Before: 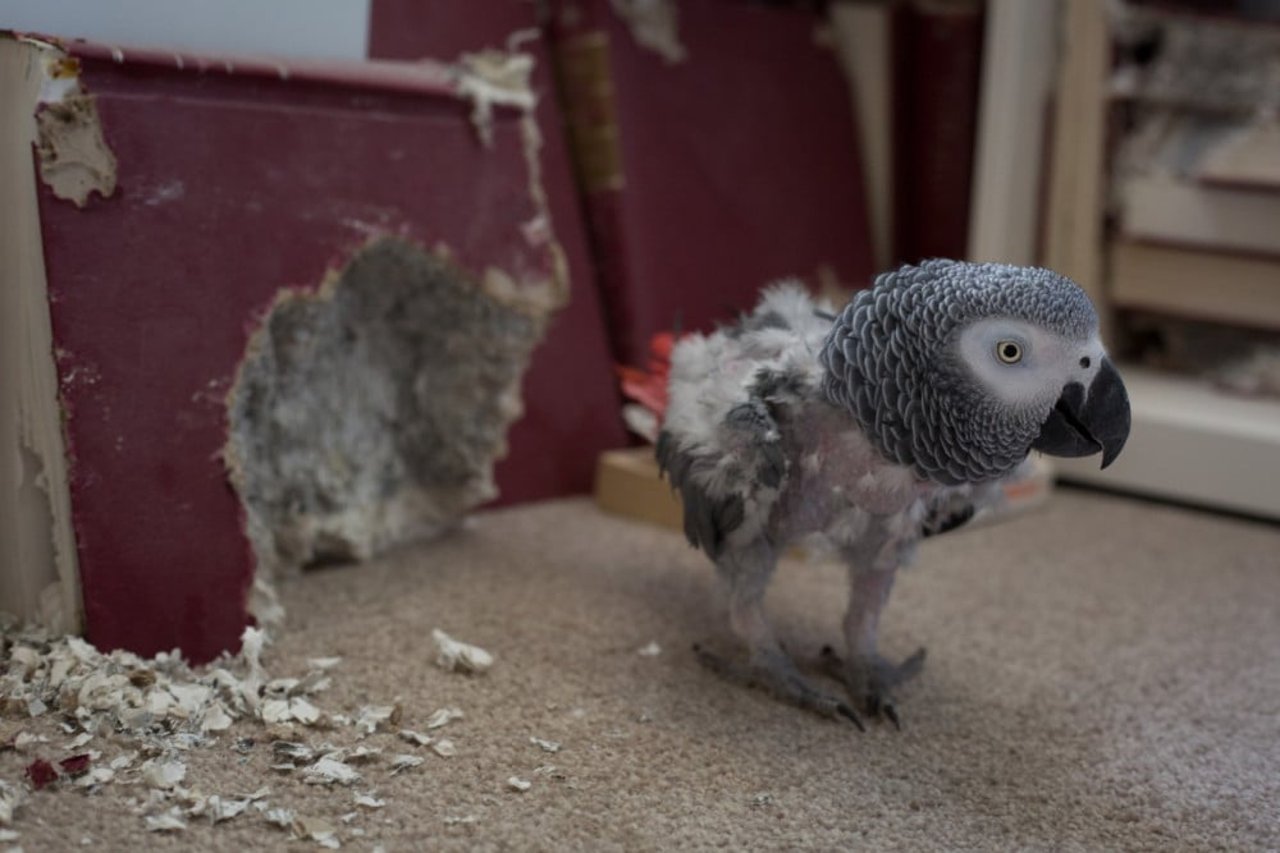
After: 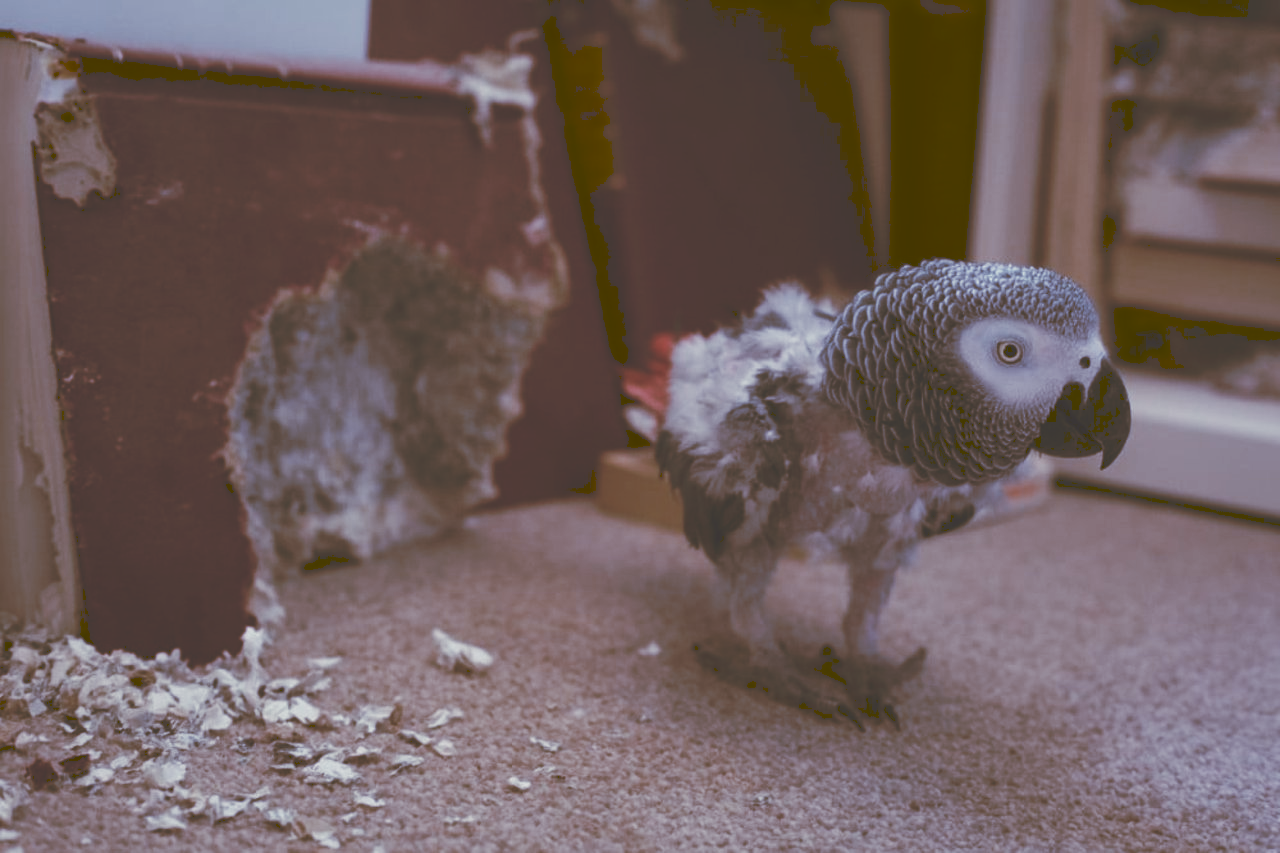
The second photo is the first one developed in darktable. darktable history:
tone curve: curves: ch0 [(0, 0) (0.003, 0.224) (0.011, 0.229) (0.025, 0.234) (0.044, 0.242) (0.069, 0.249) (0.1, 0.256) (0.136, 0.265) (0.177, 0.285) (0.224, 0.304) (0.277, 0.337) (0.335, 0.385) (0.399, 0.435) (0.468, 0.507) (0.543, 0.59) (0.623, 0.674) (0.709, 0.763) (0.801, 0.852) (0.898, 0.931) (1, 1)], preserve colors none
color look up table: target L [91.34, 85.07, 78.7, 77.31, 68.11, 58.06, 59.7, 46.86, 51.62, 40.44, 22.48, 200.79, 102.86, 79.72, 69.96, 58.19, 59.09, 51.63, 51.02, 50.94, 34.54, 32.91, 21.27, 19.99, 7.665, 1.085, 92.72, 80.36, 78.57, 84.43, 67.25, 79.49, 69.2, 54.97, 69.3, 63.55, 63.67, 46.6, 45.02, 39.28, 36.02, 33.2, 29.25, 32.54, 13.9, 5.004, 93.45, 79.09, 46.48], target a [-17.97, -21.69, -40.82, -11.36, -19.75, -35.09, -26.85, -6.569, 2.77, -18.8, -7.029, 0, 0, -2.35, 24.11, 8.958, 35.98, 23, 50.01, 29.22, 16.67, 42.97, 13.31, 31.66, 26.53, 4.431, -0.518, -5.433, 13.65, 7.511, 5.866, 19.59, 35.73, 52.6, -12.38, 4.808, 30.82, 31.5, 7.612, 8.393, 6.89, 31.96, 25.32, 10.56, 10.09, 13.76, -36.43, -29.46, -13.27], target b [45.01, 31.71, 14.25, 1.894, 11.71, 36.28, -0.195, 31.86, 6.607, 32.47, 37.93, -0.001, -0.002, 38.74, 7.247, 46.91, 33.24, 25.86, 15.52, 4.799, 54.35, 55.29, 35.8, 30.67, 12.69, 1.498, 12.12, -6.911, -3.695, -1.14, -9.544, -9.413, -17.27, -7.655, -25.5, -34.44, -28.85, -8.758, -35.18, -16.64, -2.68, -22.7, -46.04, -58.74, 23.05, 7.682, 13.49, -9.299, -14.73], num patches 49
